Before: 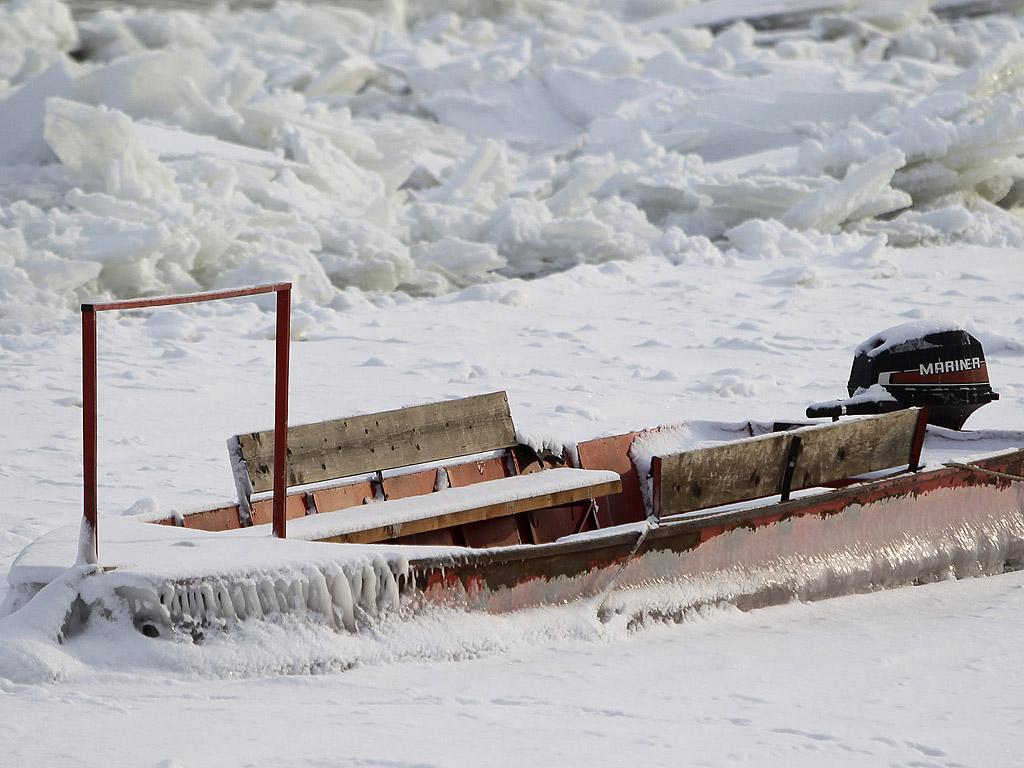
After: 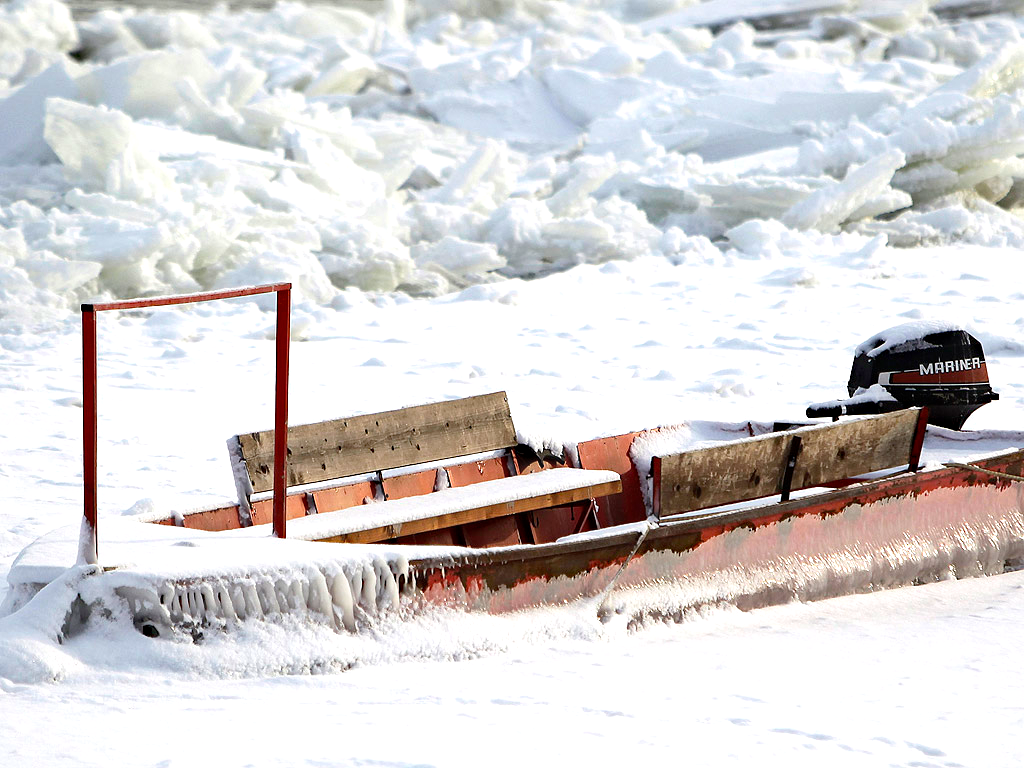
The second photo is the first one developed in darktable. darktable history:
haze removal: compatibility mode true, adaptive false
exposure: exposure 0.722 EV, compensate highlight preservation false
